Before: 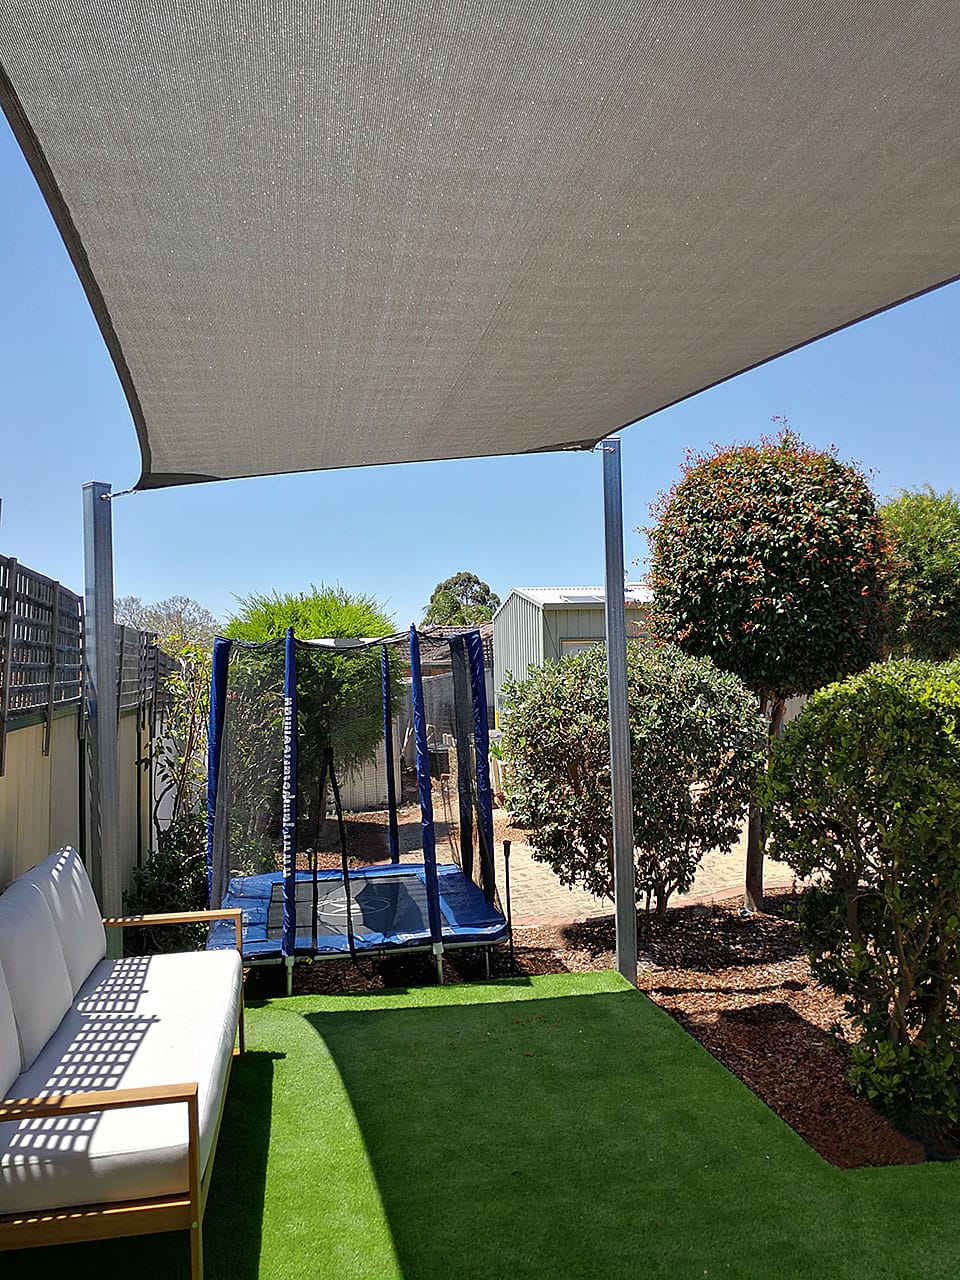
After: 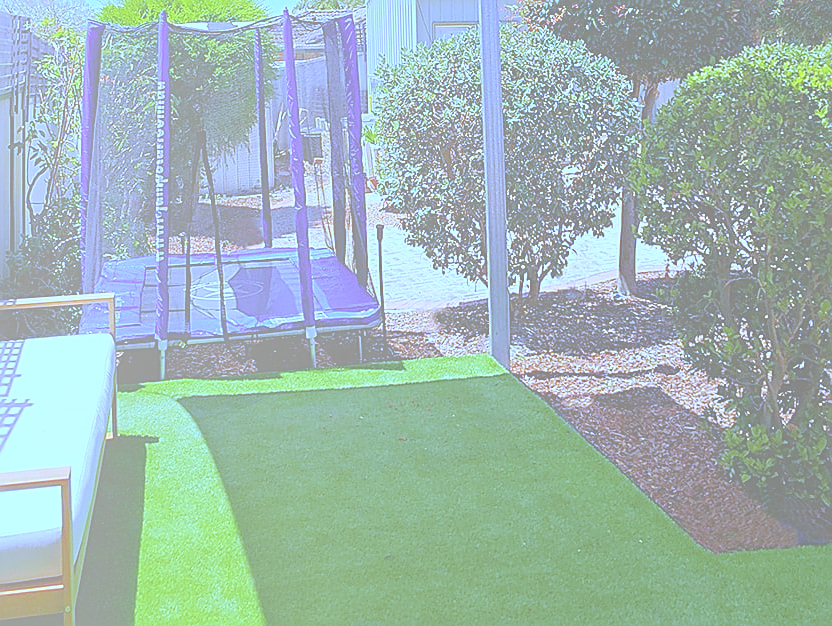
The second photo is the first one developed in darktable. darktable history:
bloom: size 85%, threshold 5%, strength 85%
sharpen: on, module defaults
crop and rotate: left 13.306%, top 48.129%, bottom 2.928%
white balance: red 0.766, blue 1.537
